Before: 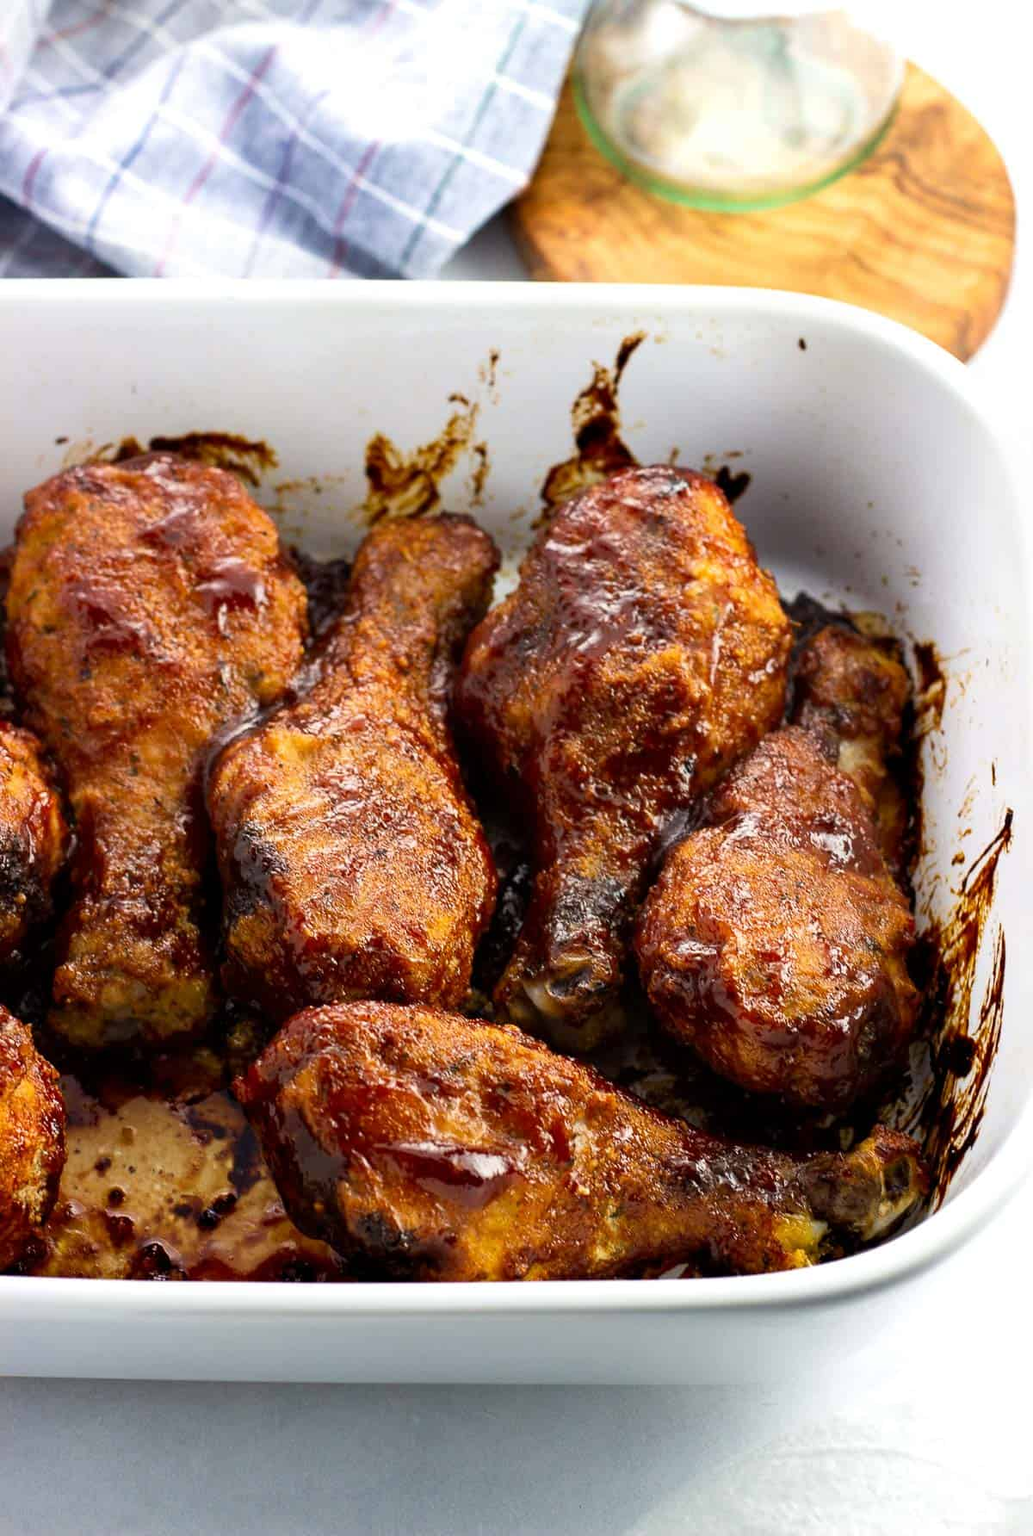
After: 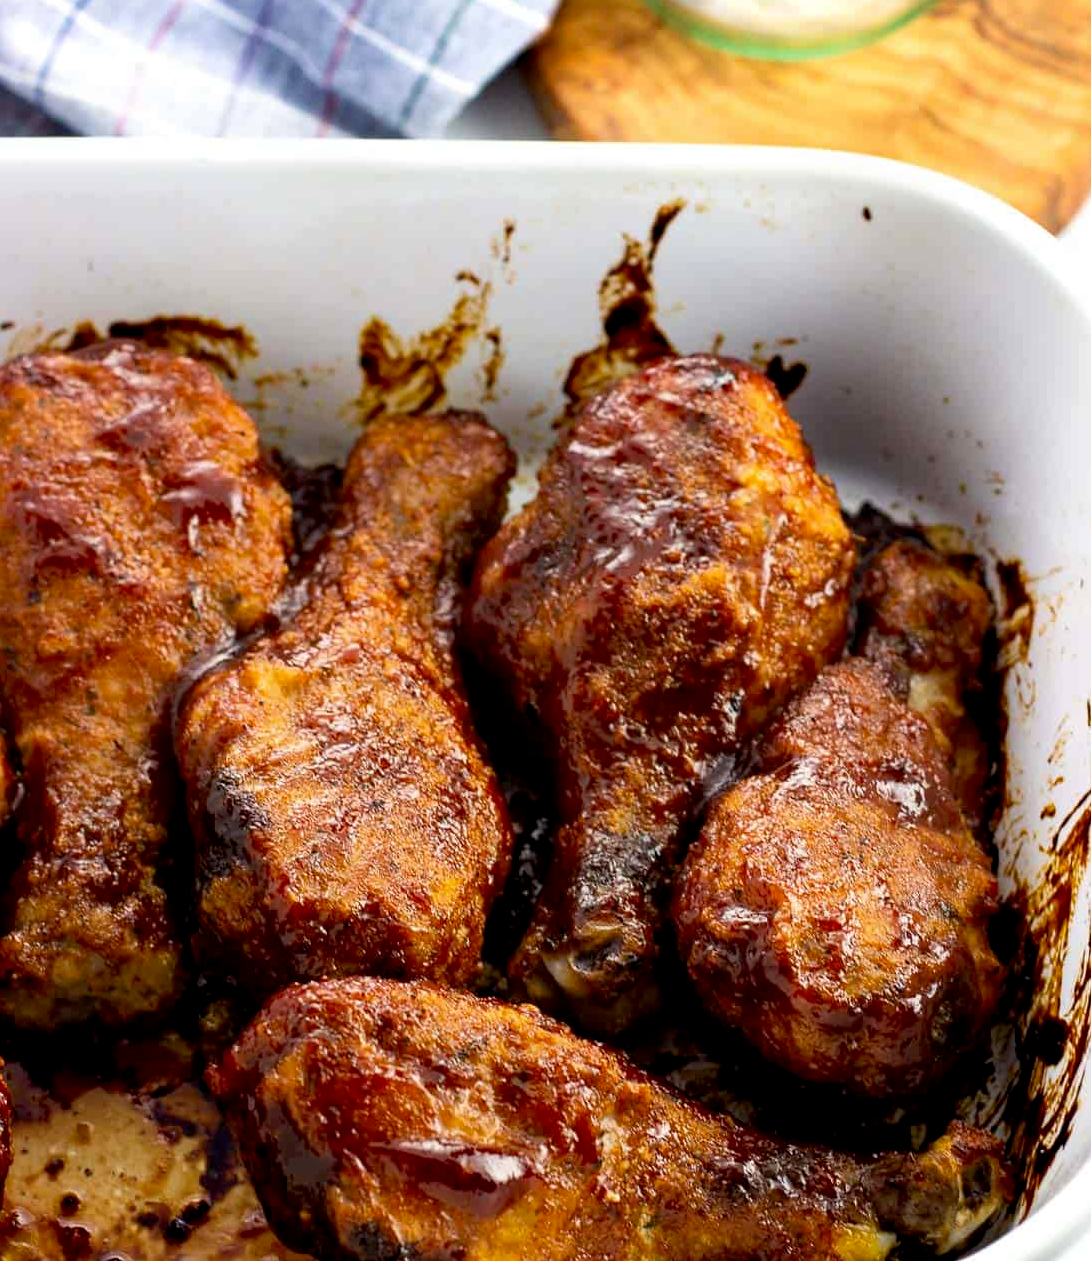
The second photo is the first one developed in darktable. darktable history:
crop: left 5.469%, top 10.441%, right 3.546%, bottom 18.829%
exposure: black level correction 0.005, exposure 0.001 EV, compensate exposure bias true, compensate highlight preservation false
haze removal: compatibility mode true, adaptive false
